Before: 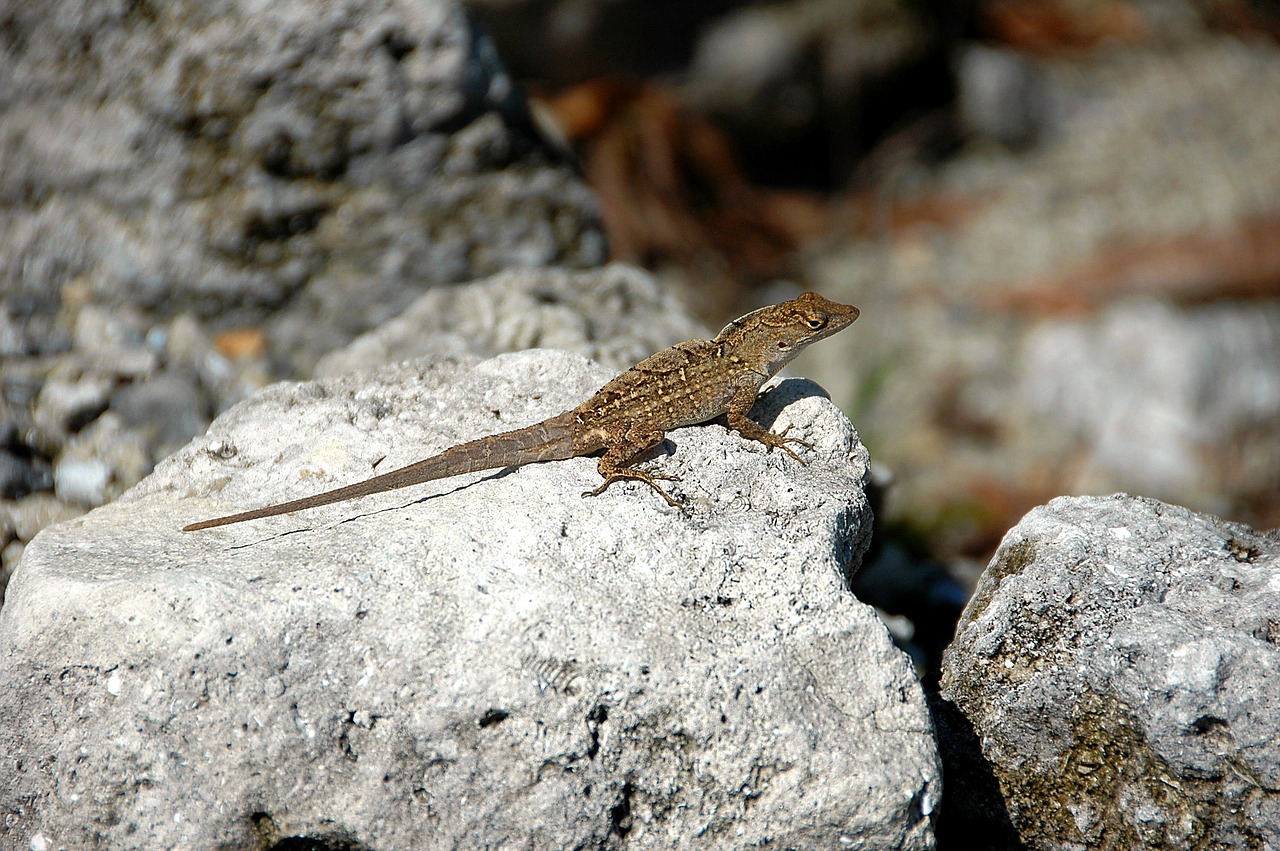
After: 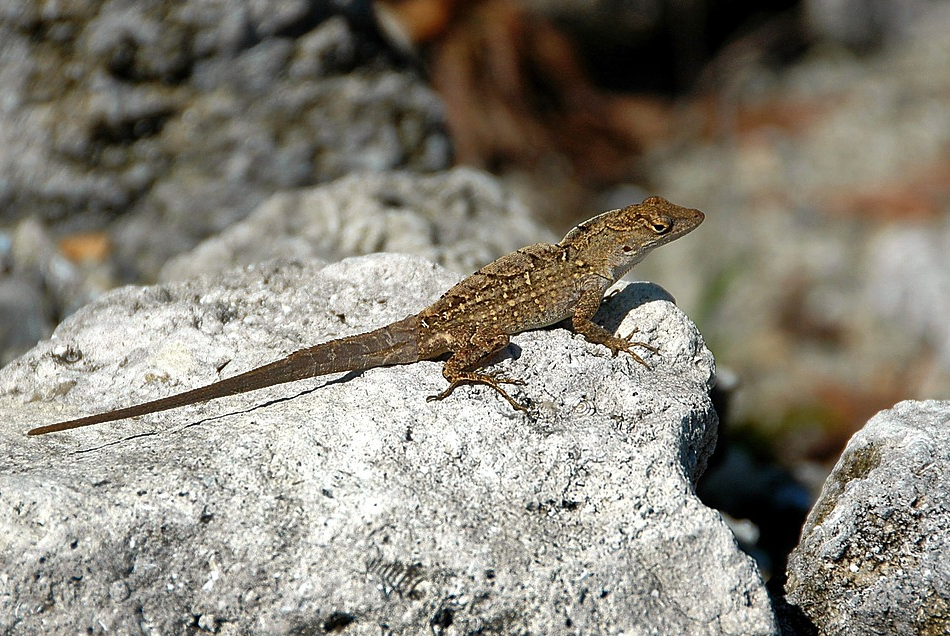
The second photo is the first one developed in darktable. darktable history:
crop and rotate: left 12.172%, top 11.365%, right 13.537%, bottom 13.834%
shadows and highlights: radius 109.48, shadows 45.05, highlights -67.24, low approximation 0.01, soften with gaussian
